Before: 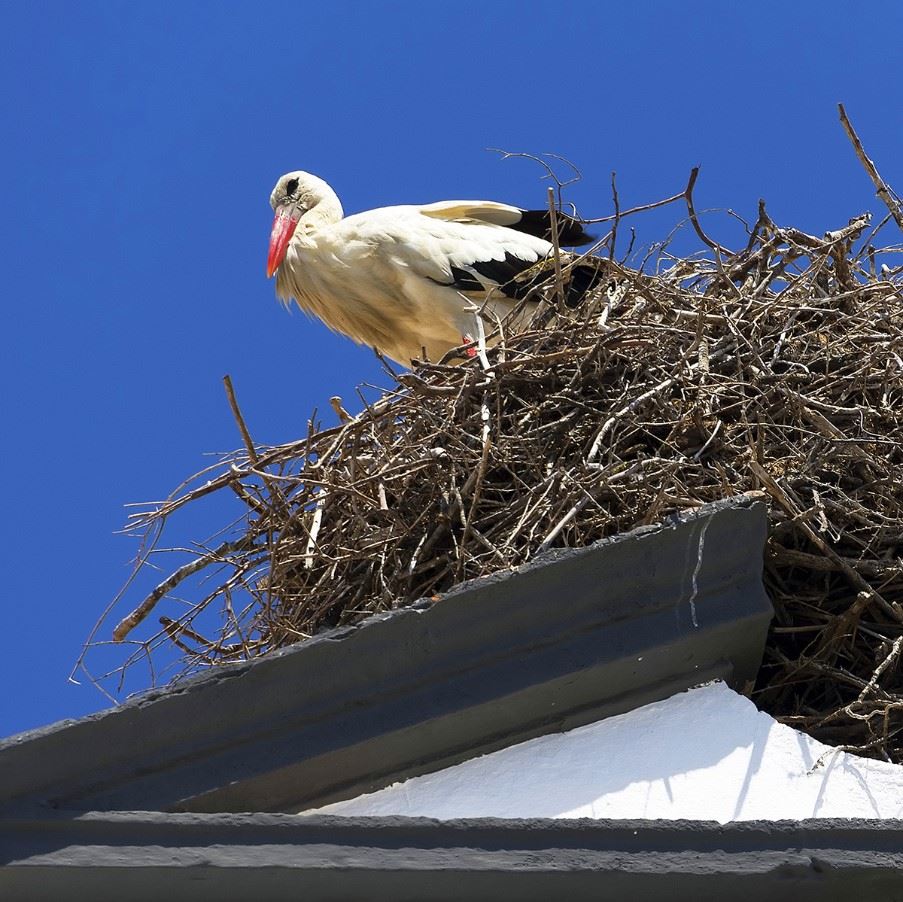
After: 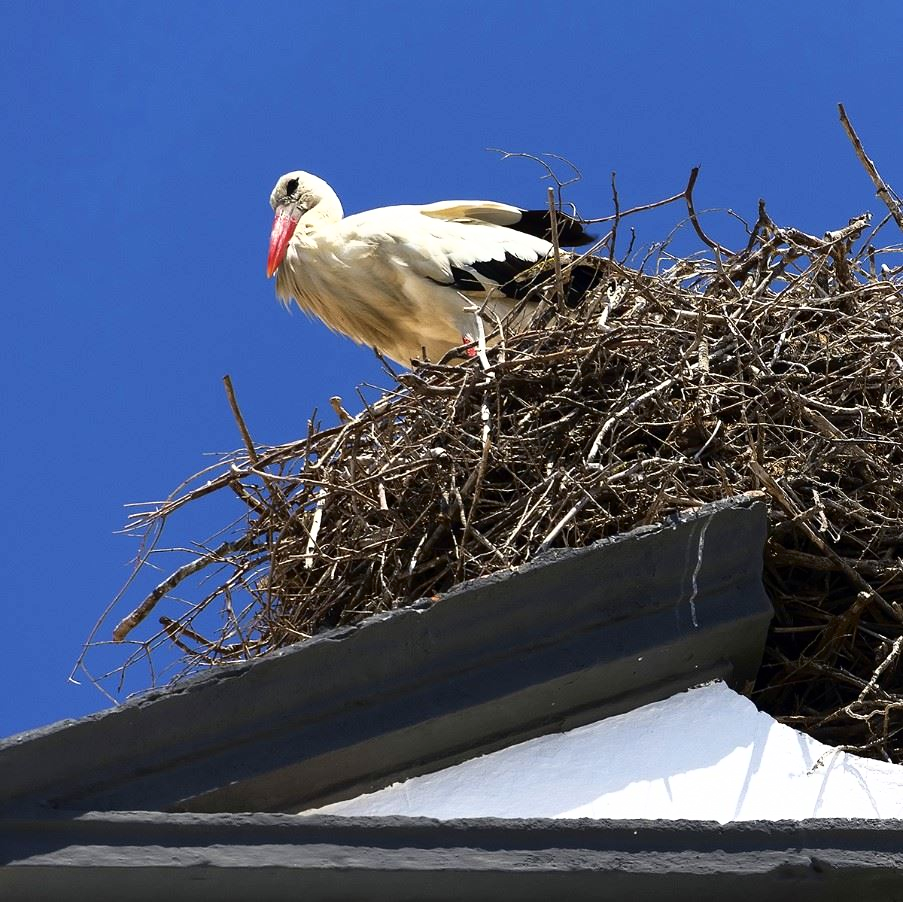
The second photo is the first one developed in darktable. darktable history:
tone curve: curves: ch0 [(0, 0) (0.003, 0.002) (0.011, 0.006) (0.025, 0.014) (0.044, 0.025) (0.069, 0.039) (0.1, 0.056) (0.136, 0.086) (0.177, 0.129) (0.224, 0.183) (0.277, 0.247) (0.335, 0.318) (0.399, 0.395) (0.468, 0.48) (0.543, 0.571) (0.623, 0.668) (0.709, 0.773) (0.801, 0.873) (0.898, 0.978) (1, 1)], color space Lab, independent channels, preserve colors none
